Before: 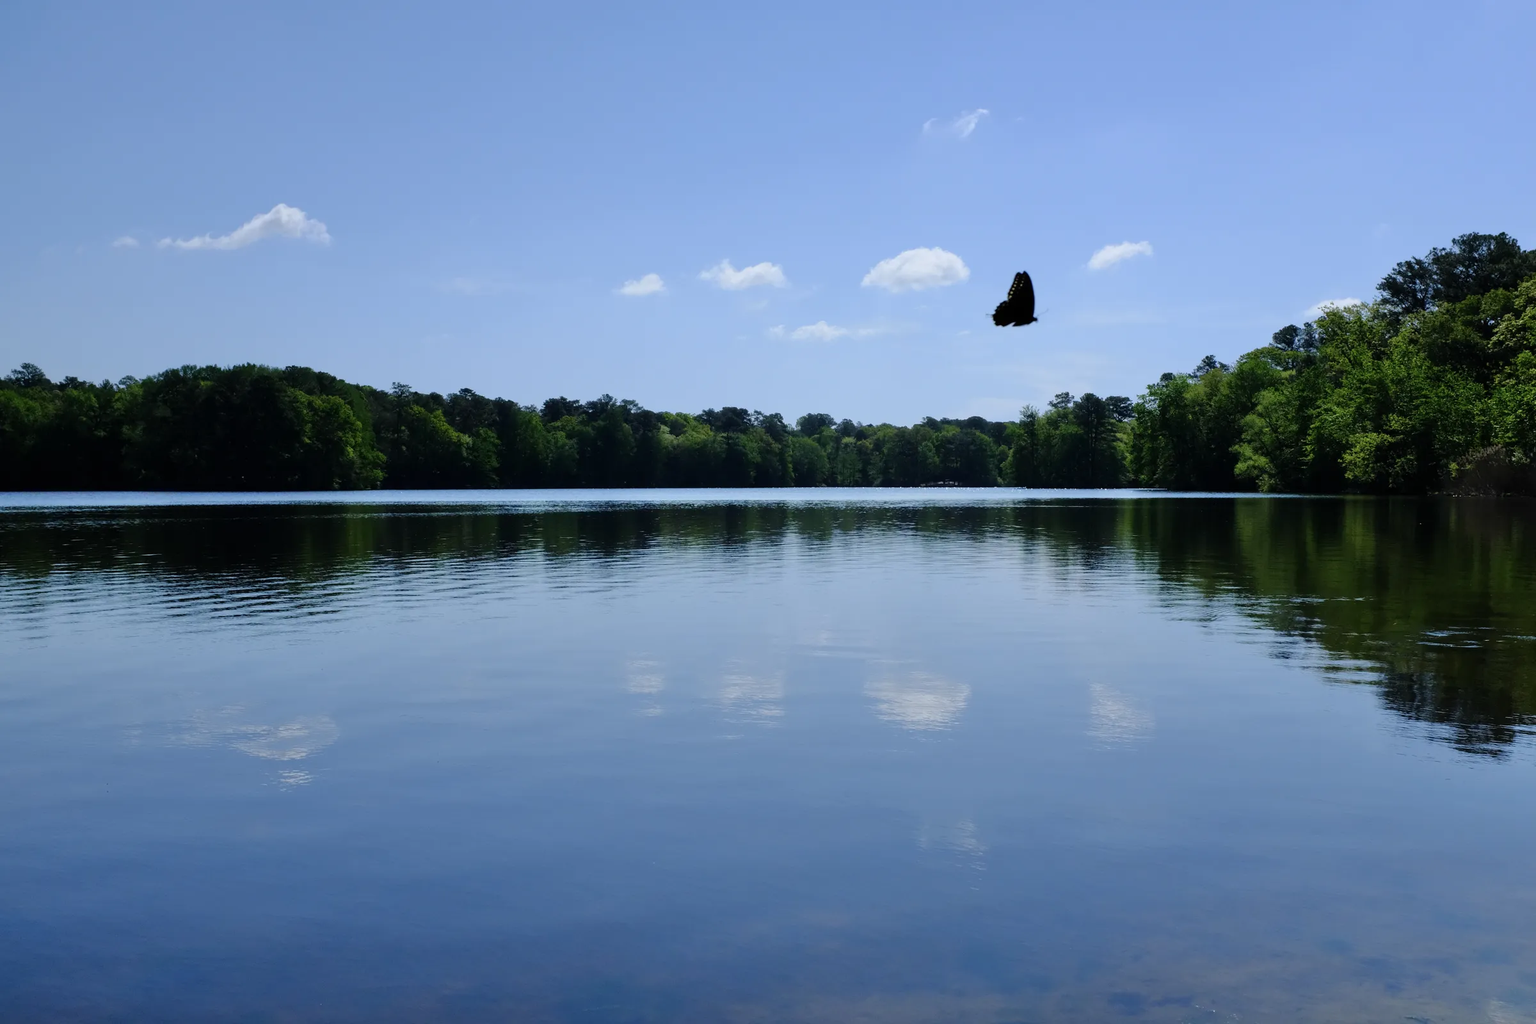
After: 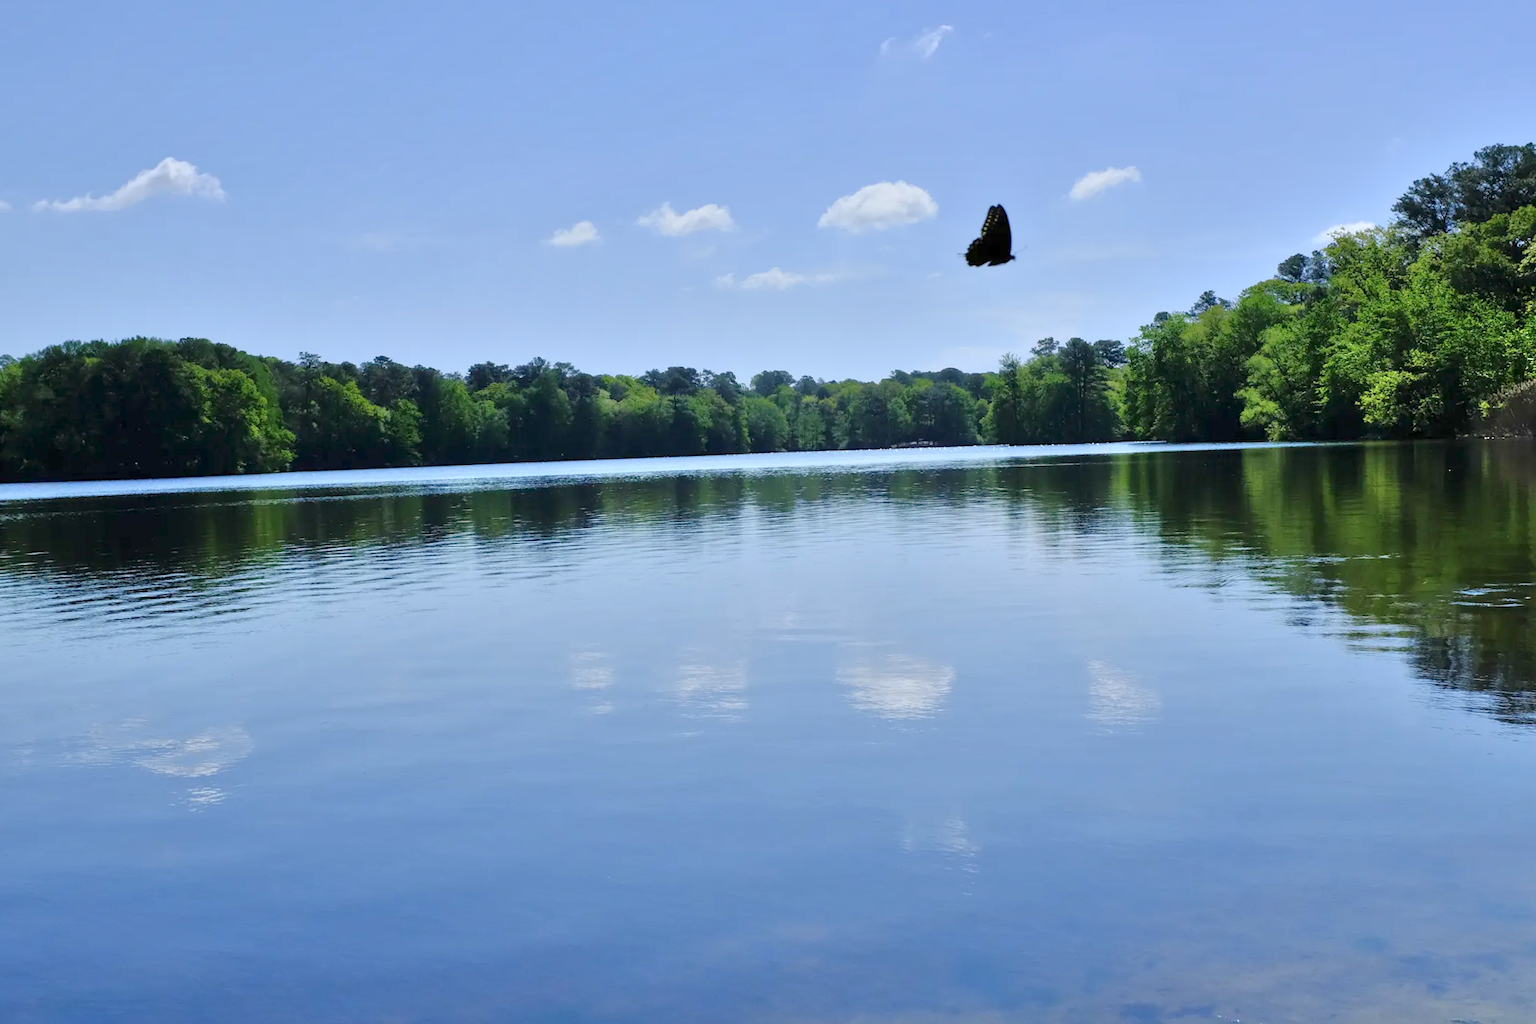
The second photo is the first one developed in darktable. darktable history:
crop and rotate: angle 1.96°, left 5.673%, top 5.673%
tone equalizer: -8 EV 2 EV, -7 EV 2 EV, -6 EV 2 EV, -5 EV 2 EV, -4 EV 2 EV, -3 EV 1.5 EV, -2 EV 1 EV, -1 EV 0.5 EV
